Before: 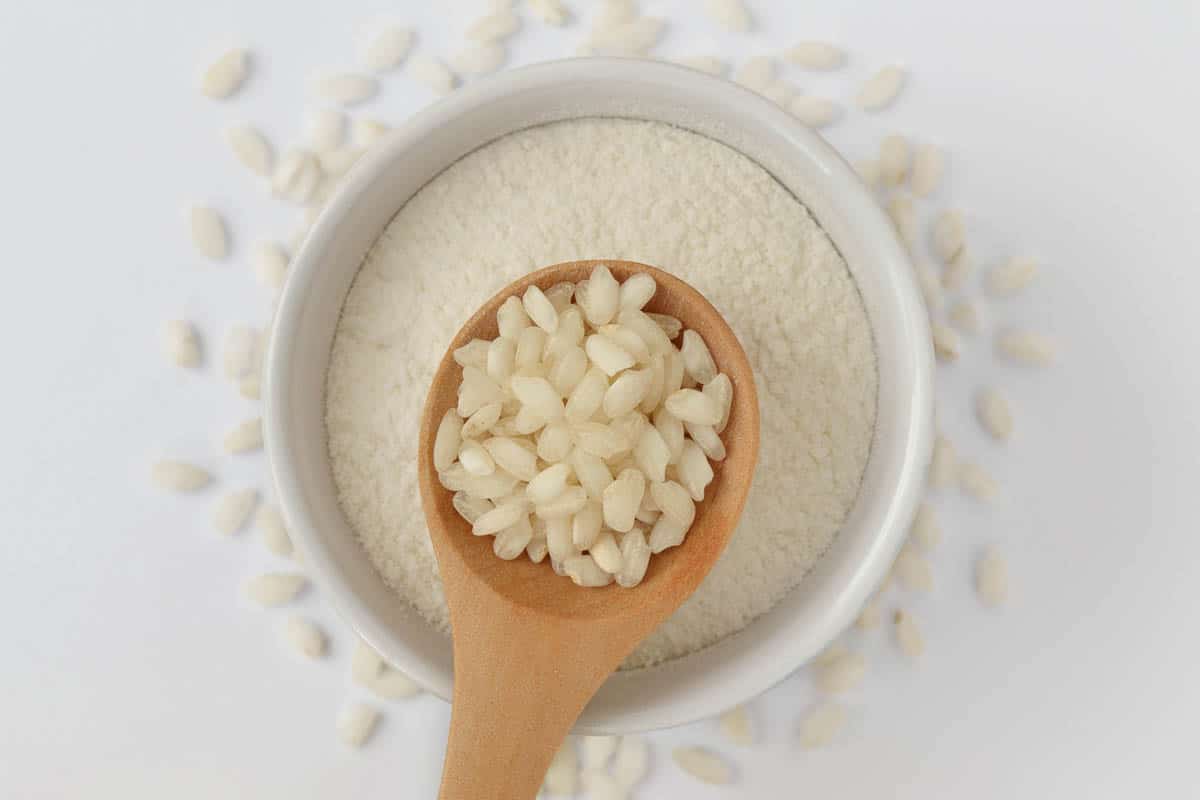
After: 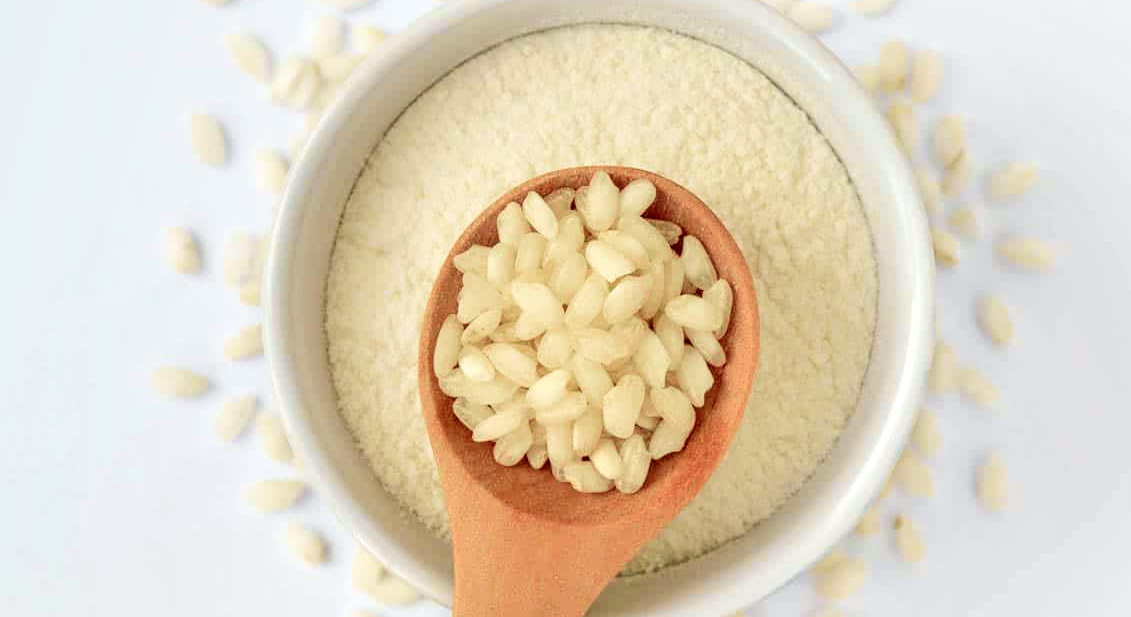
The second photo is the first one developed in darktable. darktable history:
local contrast: detail 160%
velvia: on, module defaults
crop and rotate: angle 0.063°, top 11.72%, right 5.558%, bottom 10.913%
tone curve: curves: ch0 [(0, 0) (0.051, 0.027) (0.096, 0.071) (0.219, 0.248) (0.428, 0.52) (0.596, 0.713) (0.727, 0.823) (0.859, 0.924) (1, 1)]; ch1 [(0, 0) (0.1, 0.038) (0.318, 0.221) (0.413, 0.325) (0.443, 0.412) (0.483, 0.474) (0.503, 0.501) (0.516, 0.515) (0.548, 0.575) (0.561, 0.596) (0.594, 0.647) (0.666, 0.701) (1, 1)]; ch2 [(0, 0) (0.453, 0.435) (0.479, 0.476) (0.504, 0.5) (0.52, 0.526) (0.557, 0.585) (0.583, 0.608) (0.824, 0.815) (1, 1)], color space Lab, independent channels, preserve colors none
